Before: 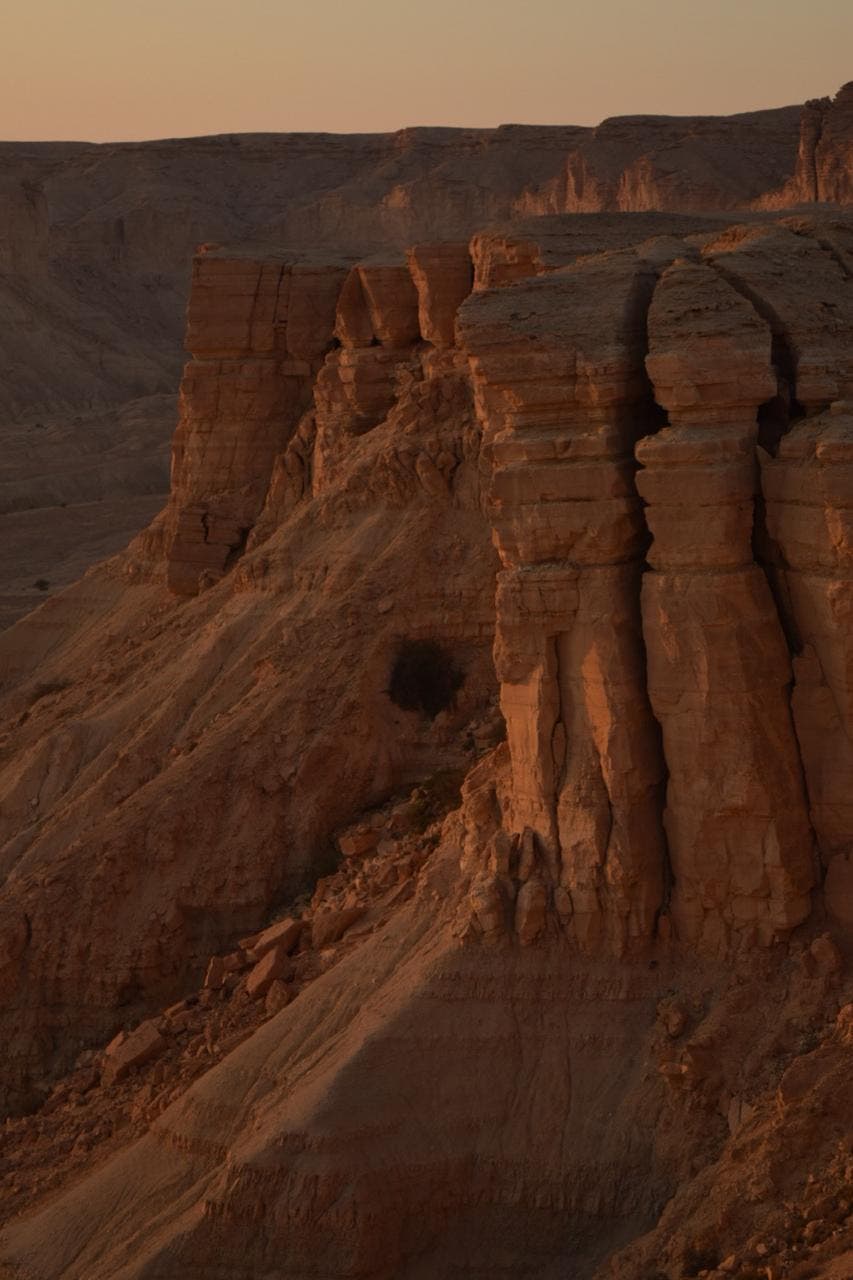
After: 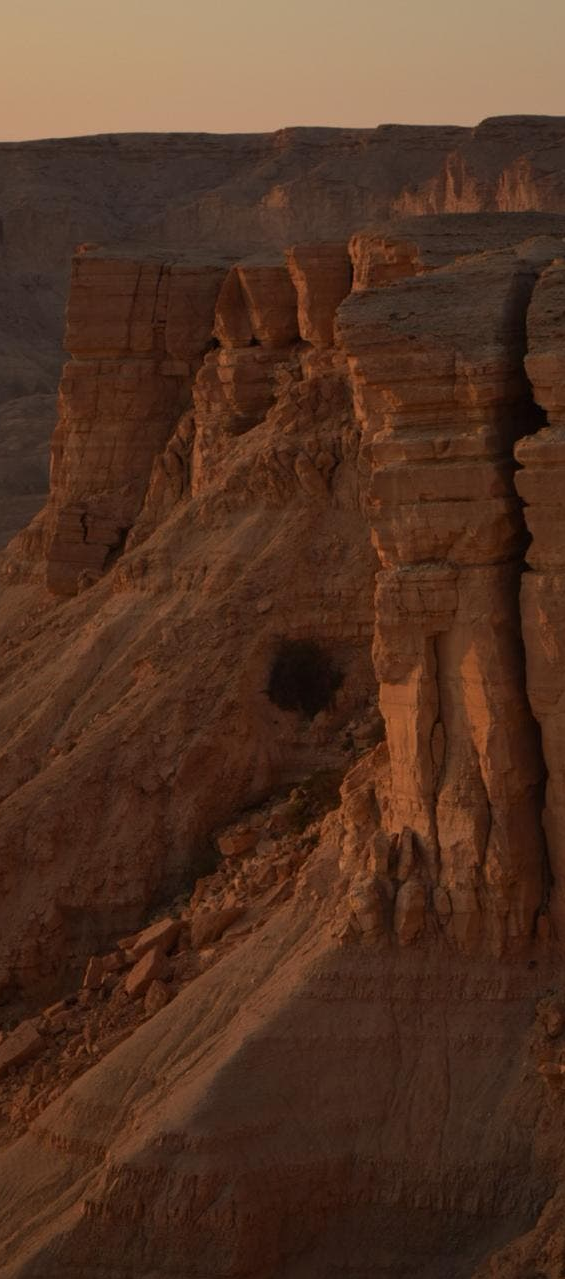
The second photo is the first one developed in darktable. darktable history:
crop and rotate: left 14.303%, right 19.365%
